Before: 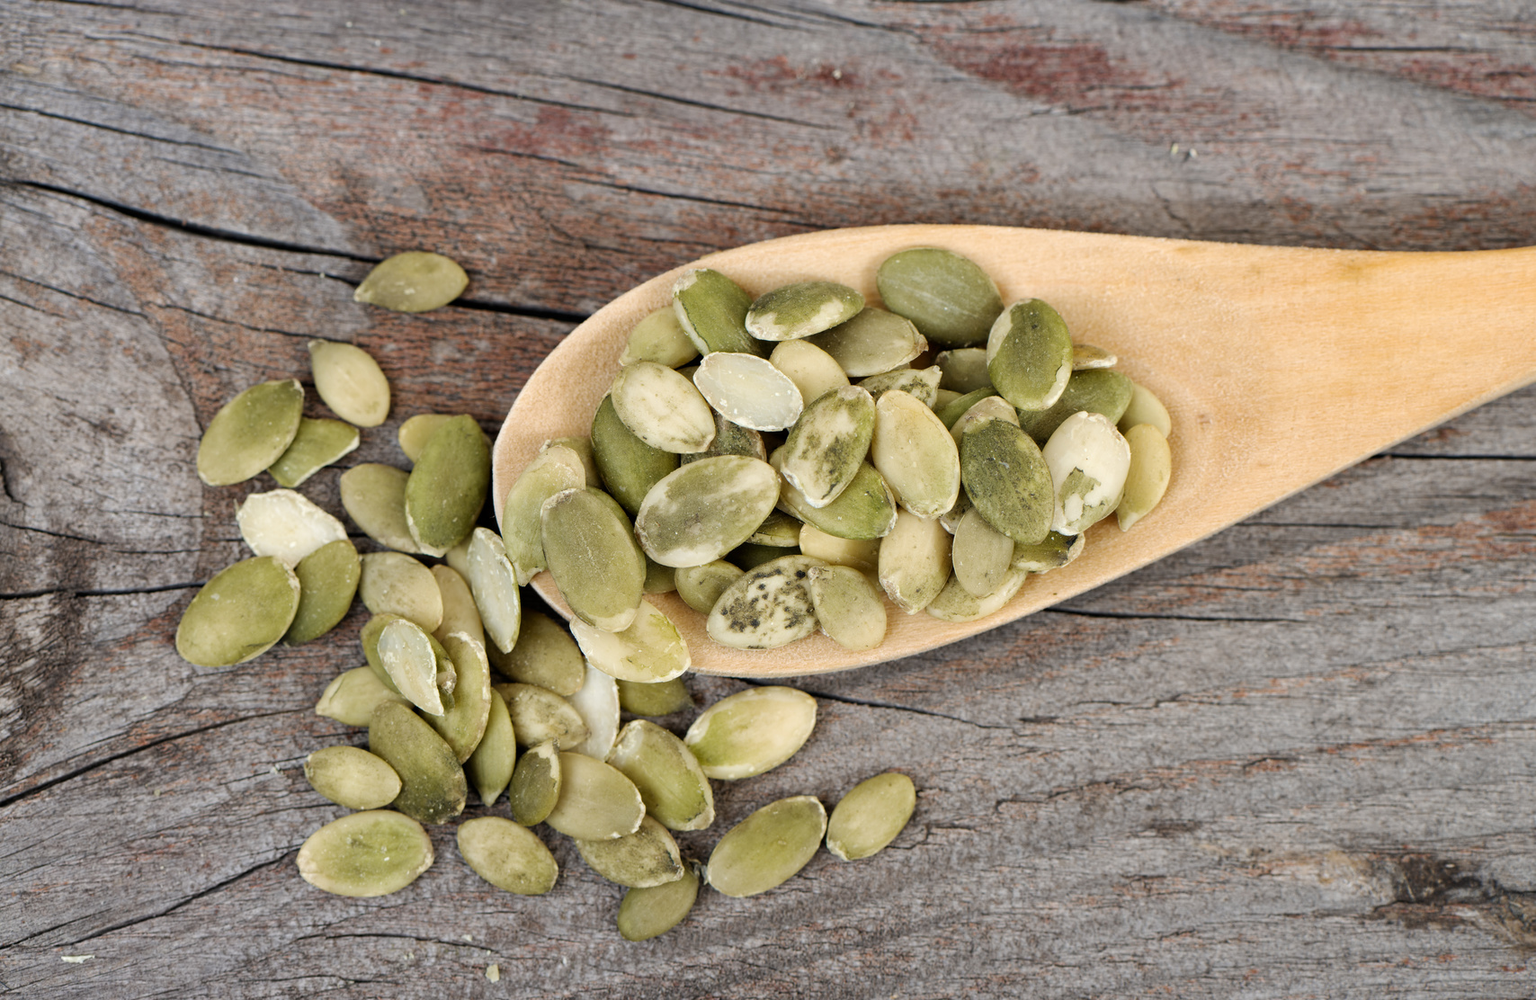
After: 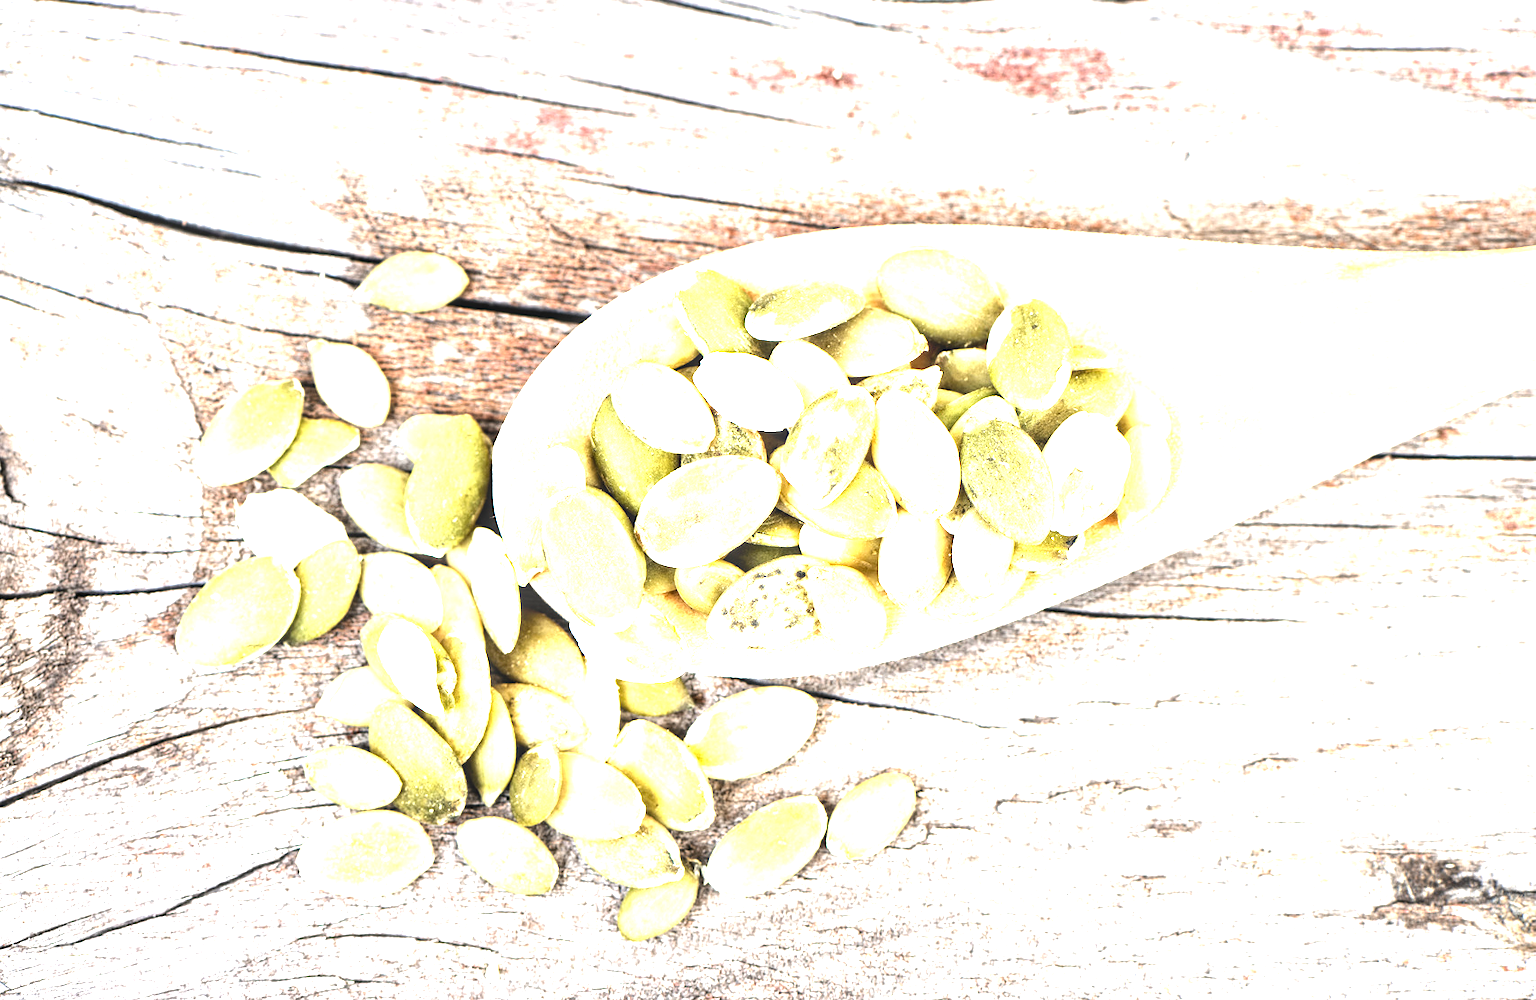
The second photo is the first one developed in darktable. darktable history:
local contrast: detail 130%
exposure: exposure 2 EV, compensate highlight preservation false
tone equalizer: -8 EV -0.75 EV, -7 EV -0.7 EV, -6 EV -0.6 EV, -5 EV -0.4 EV, -3 EV 0.4 EV, -2 EV 0.6 EV, -1 EV 0.7 EV, +0 EV 0.75 EV, edges refinement/feathering 500, mask exposure compensation -1.57 EV, preserve details no
